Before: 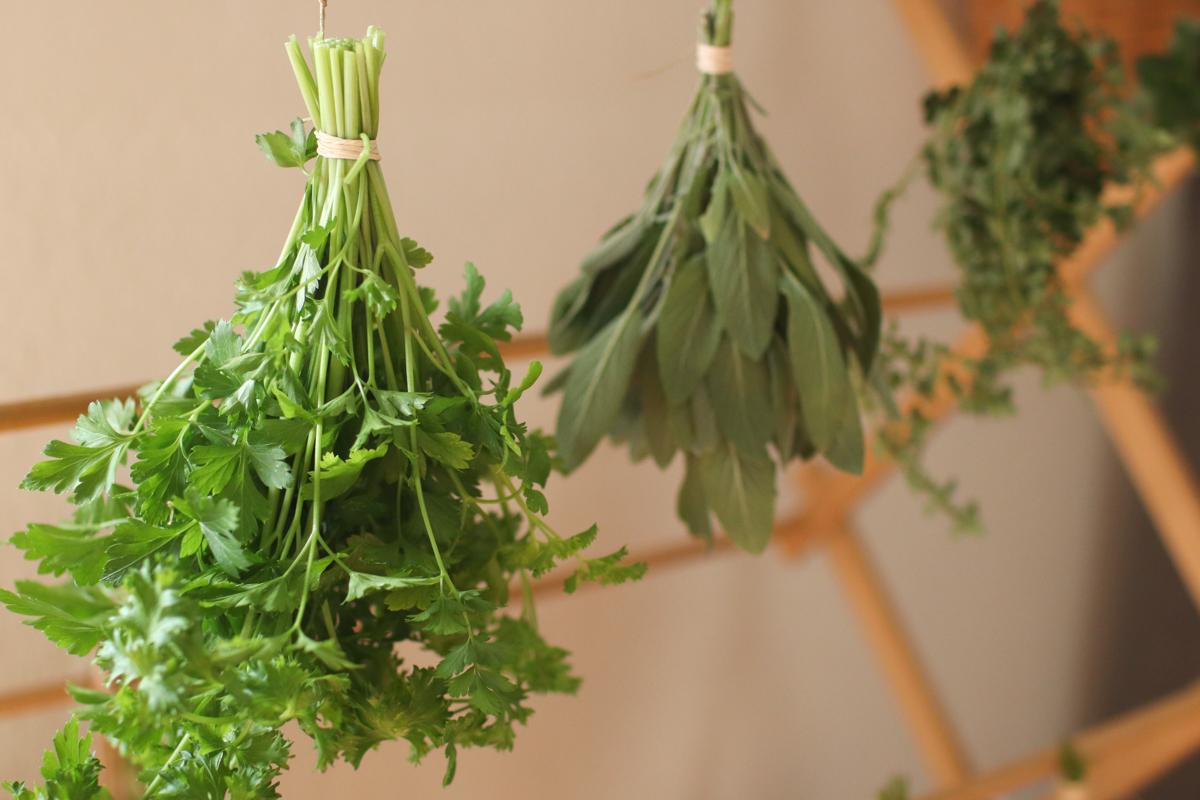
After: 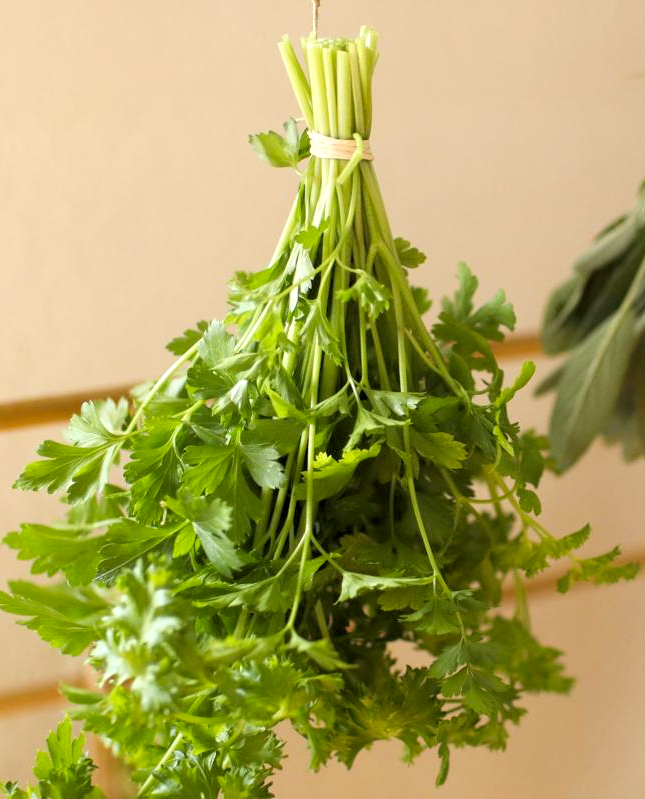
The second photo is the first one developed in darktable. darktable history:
color contrast: green-magenta contrast 0.85, blue-yellow contrast 1.25, unbound 0
shadows and highlights: shadows -30, highlights 30
rgb levels: levels [[0.01, 0.419, 0.839], [0, 0.5, 1], [0, 0.5, 1]]
crop: left 0.587%, right 45.588%, bottom 0.086%
